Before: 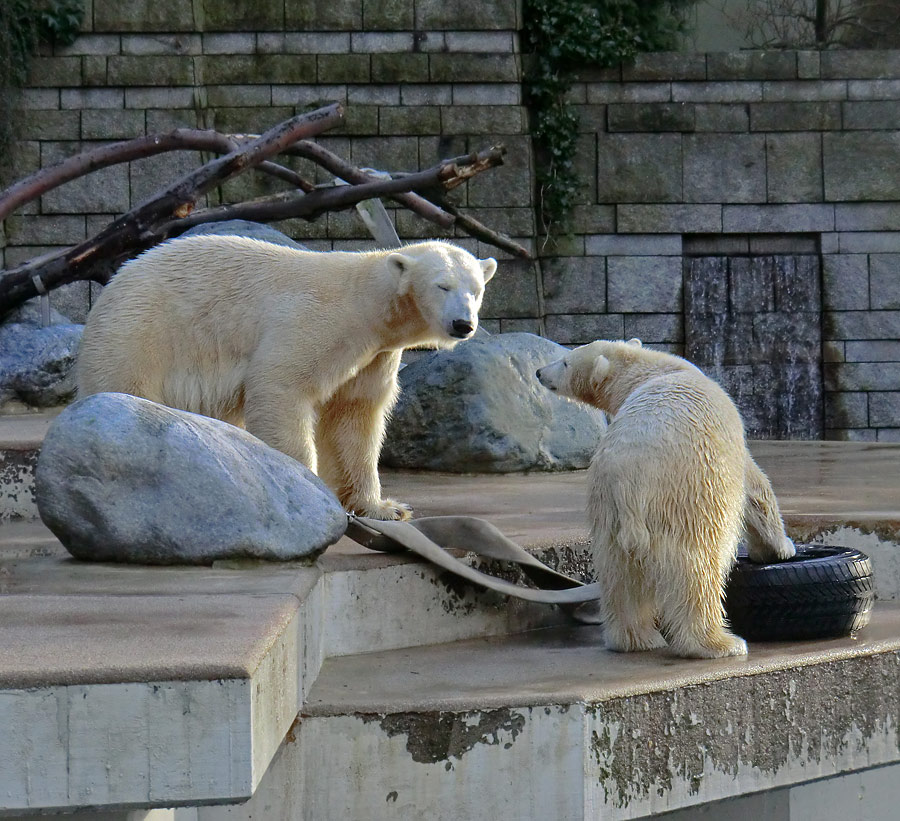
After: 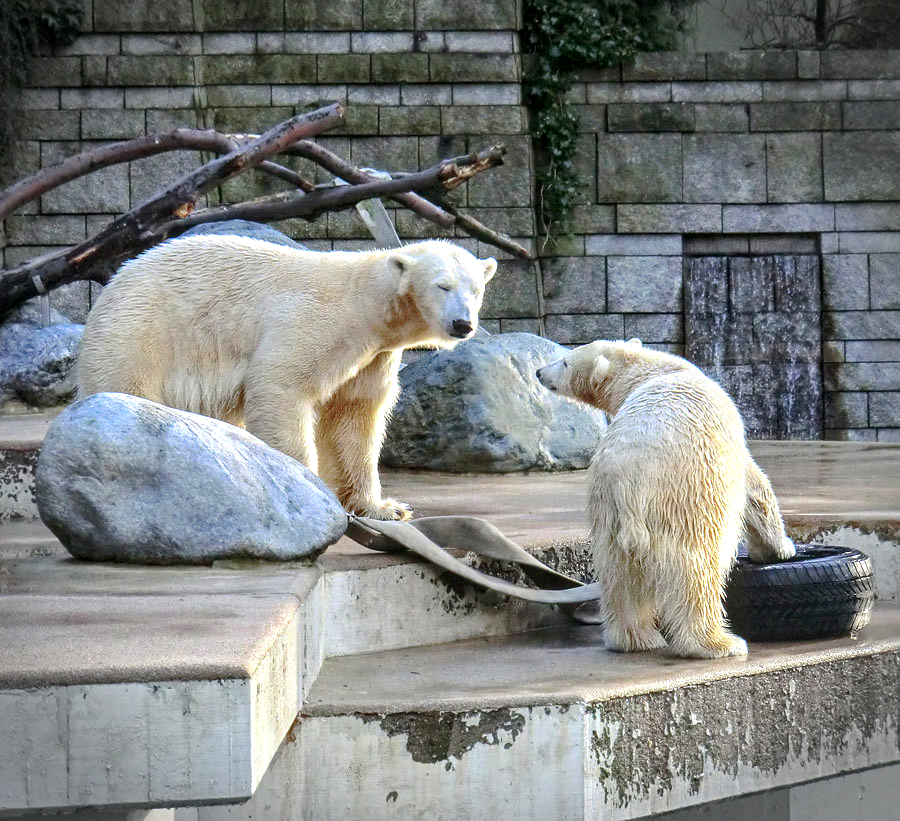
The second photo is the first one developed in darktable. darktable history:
vignetting: brightness -0.575, automatic ratio true, dithering 8-bit output
local contrast: on, module defaults
exposure: black level correction 0, exposure 1 EV, compensate highlight preservation false
